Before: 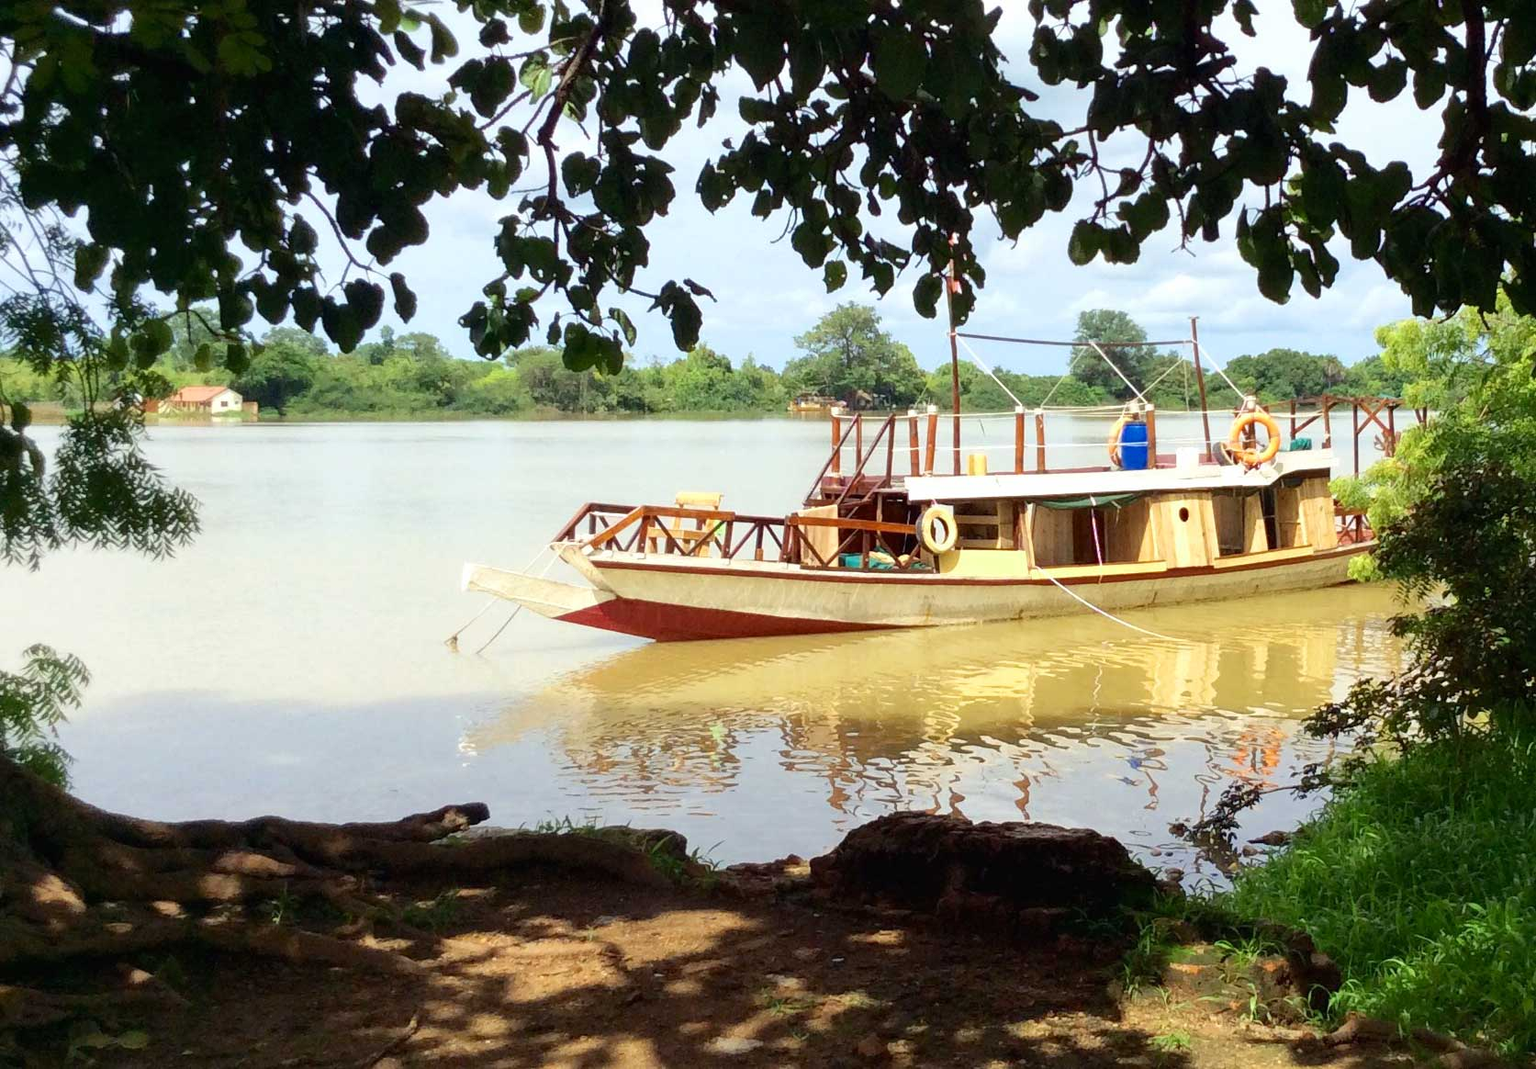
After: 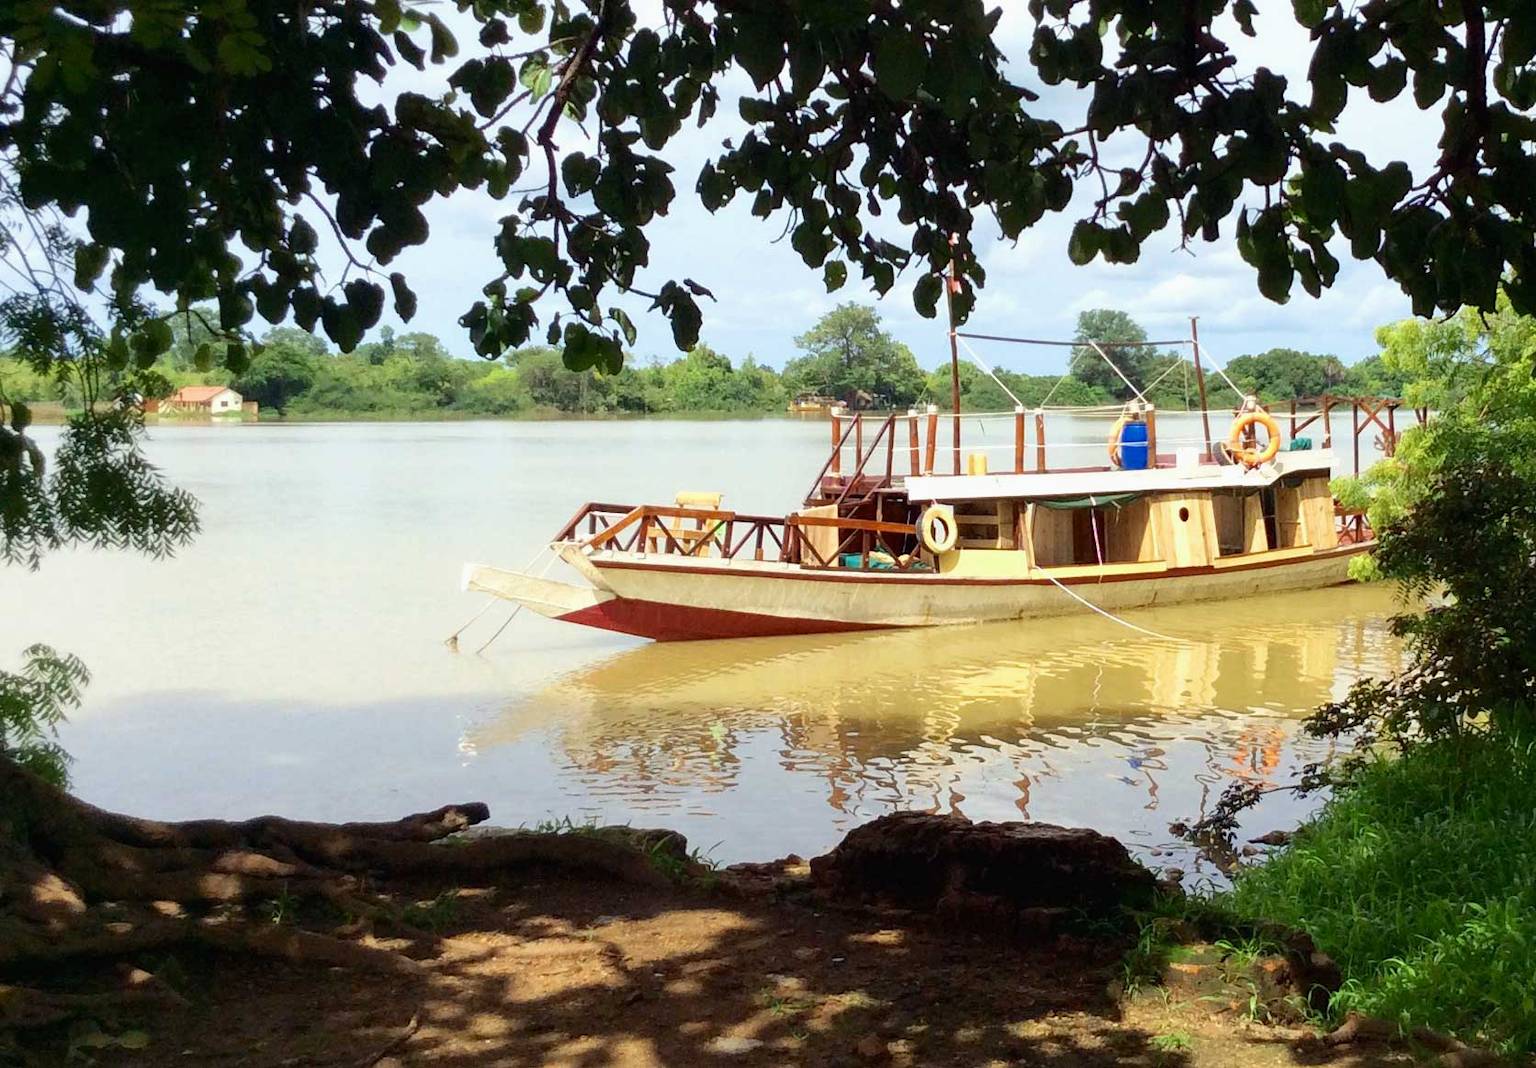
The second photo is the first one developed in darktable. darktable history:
exposure: exposure -0.054 EV, compensate highlight preservation false
